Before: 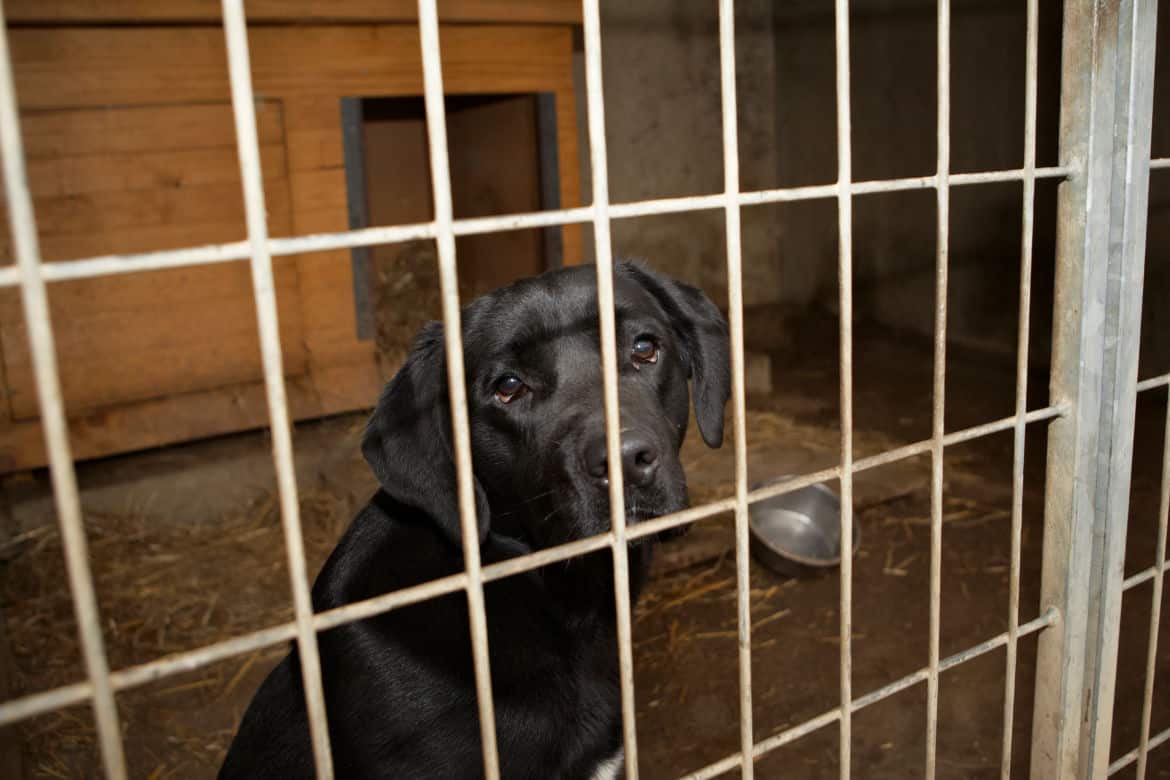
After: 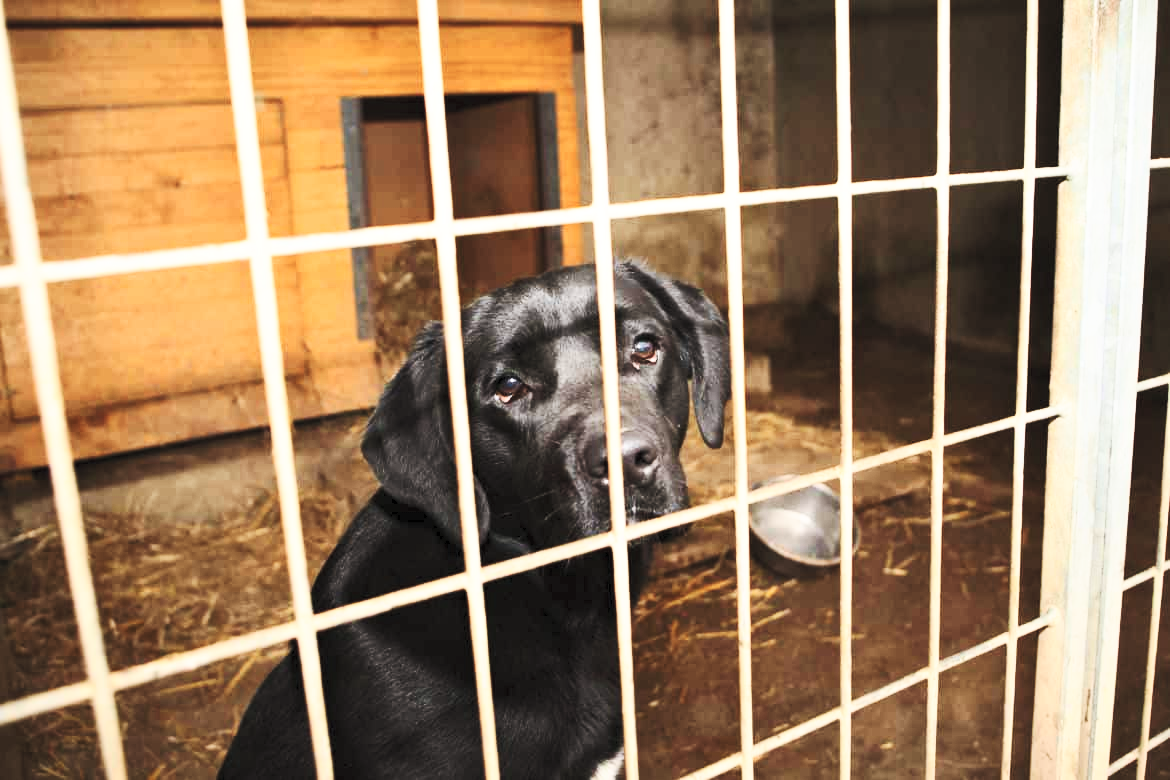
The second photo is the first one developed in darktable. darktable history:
contrast brightness saturation: contrast 0.377, brightness 0.529
base curve: curves: ch0 [(0, 0) (0.028, 0.03) (0.121, 0.232) (0.46, 0.748) (0.859, 0.968) (1, 1)], preserve colors none
